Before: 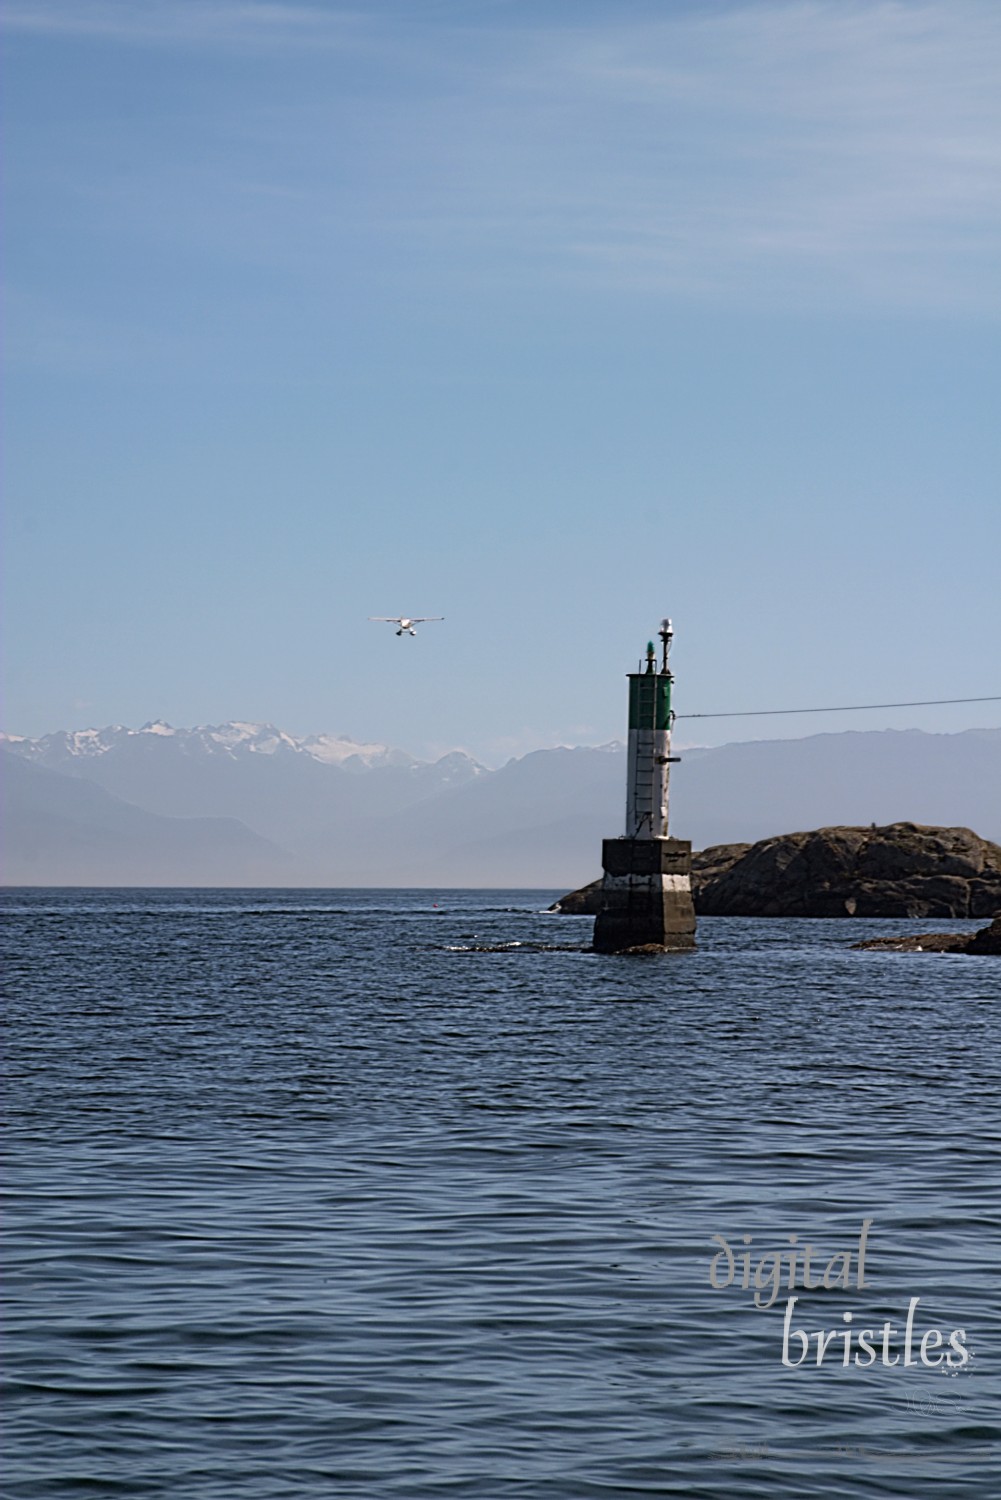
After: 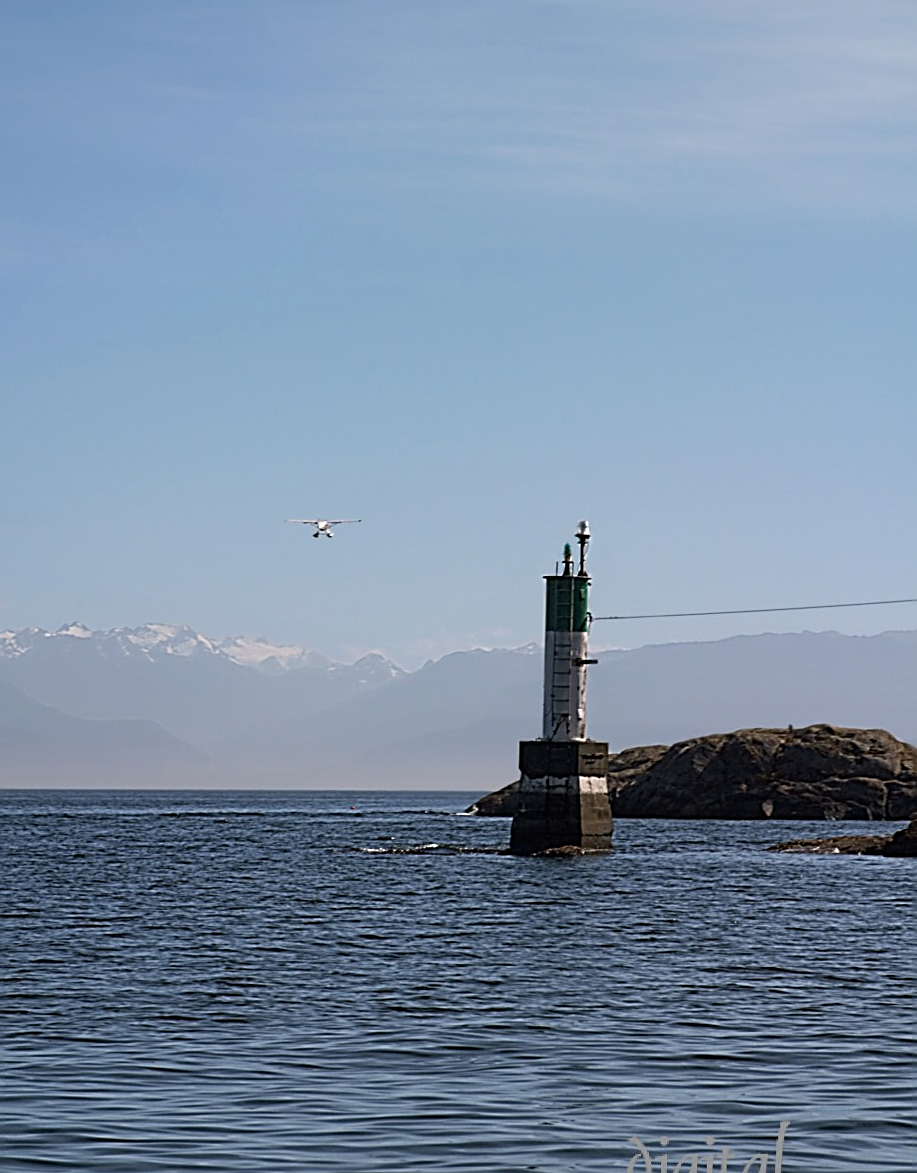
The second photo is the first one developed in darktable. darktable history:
crop: left 8.382%, top 6.545%, bottom 15.205%
sharpen: on, module defaults
tone equalizer: luminance estimator HSV value / RGB max
